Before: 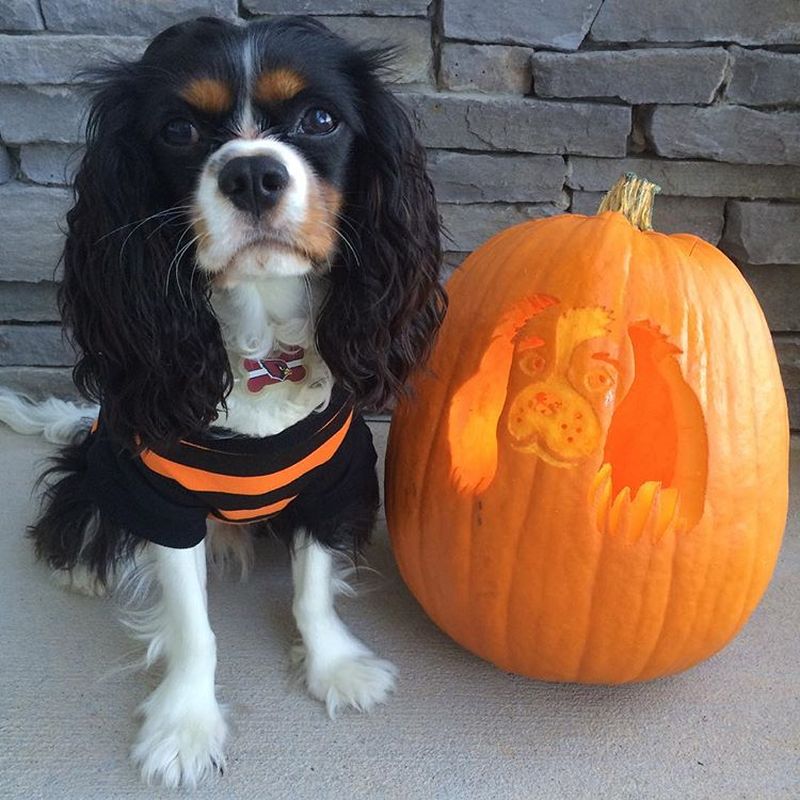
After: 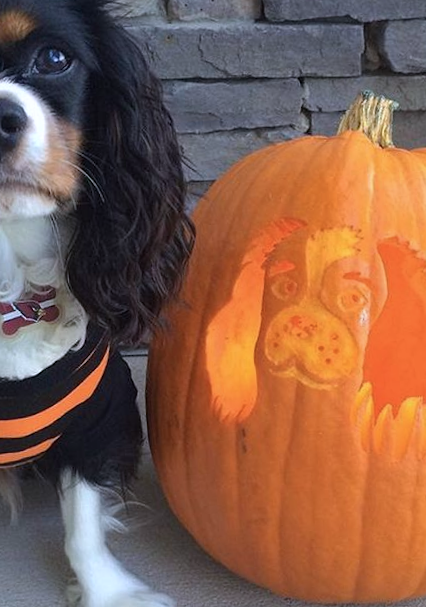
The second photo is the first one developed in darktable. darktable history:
crop: left 32.075%, top 10.976%, right 18.355%, bottom 17.596%
rotate and perspective: rotation -4.2°, shear 0.006, automatic cropping off
color calibration: illuminant as shot in camera, x 0.358, y 0.373, temperature 4628.91 K
color zones: curves: ch1 [(0.077, 0.436) (0.25, 0.5) (0.75, 0.5)]
